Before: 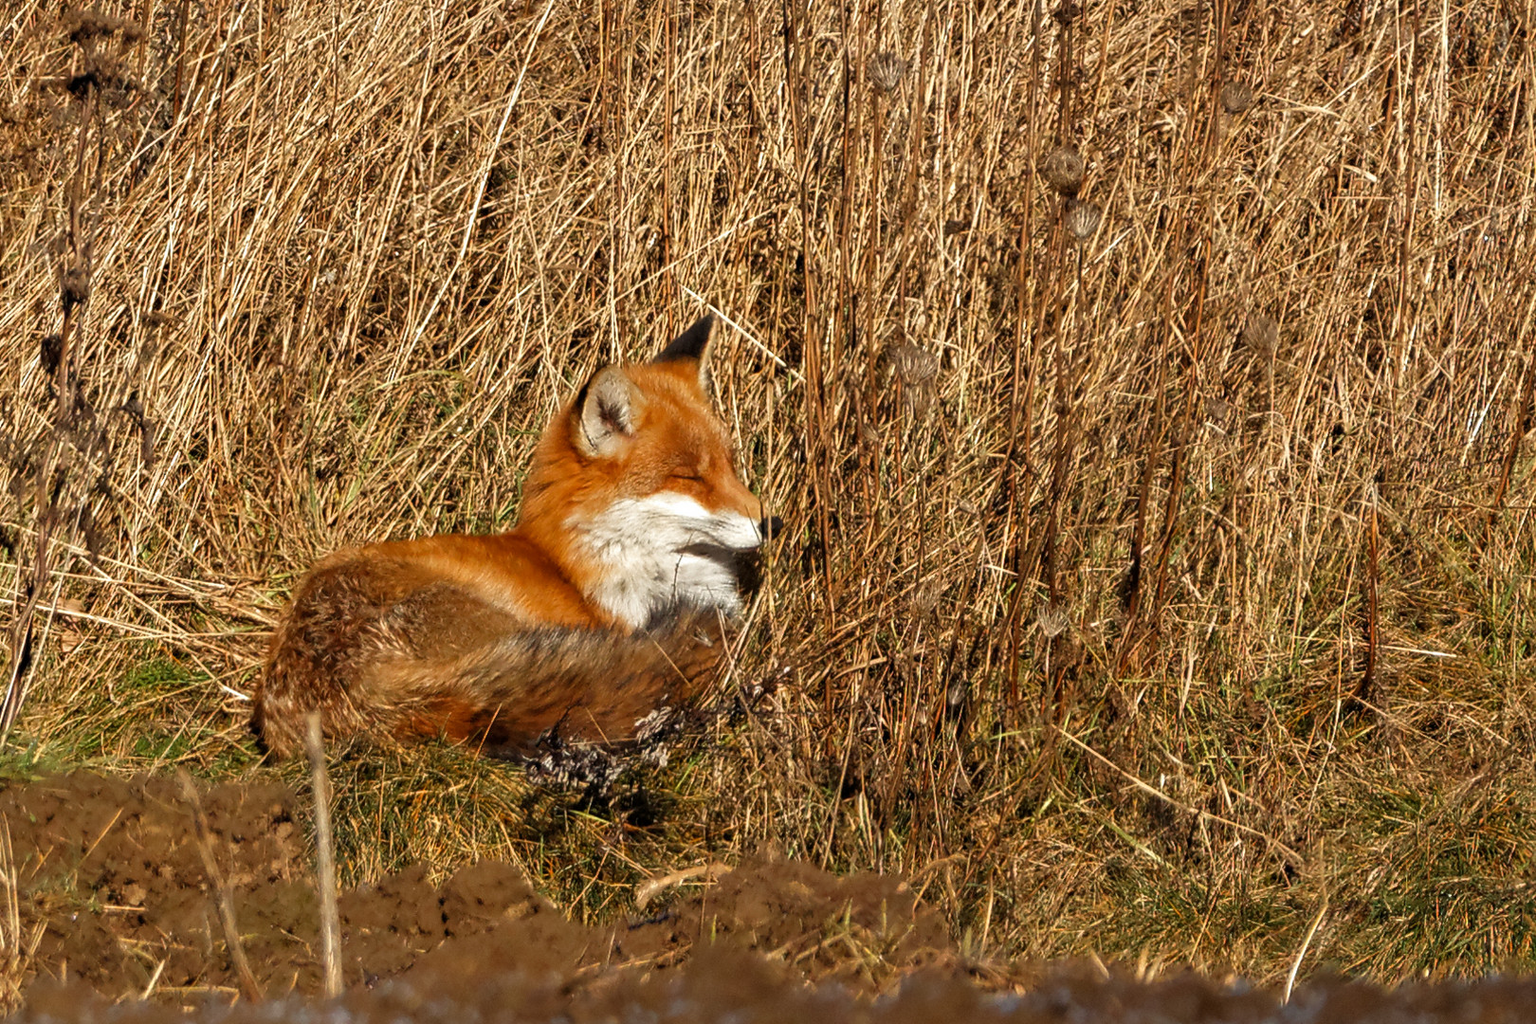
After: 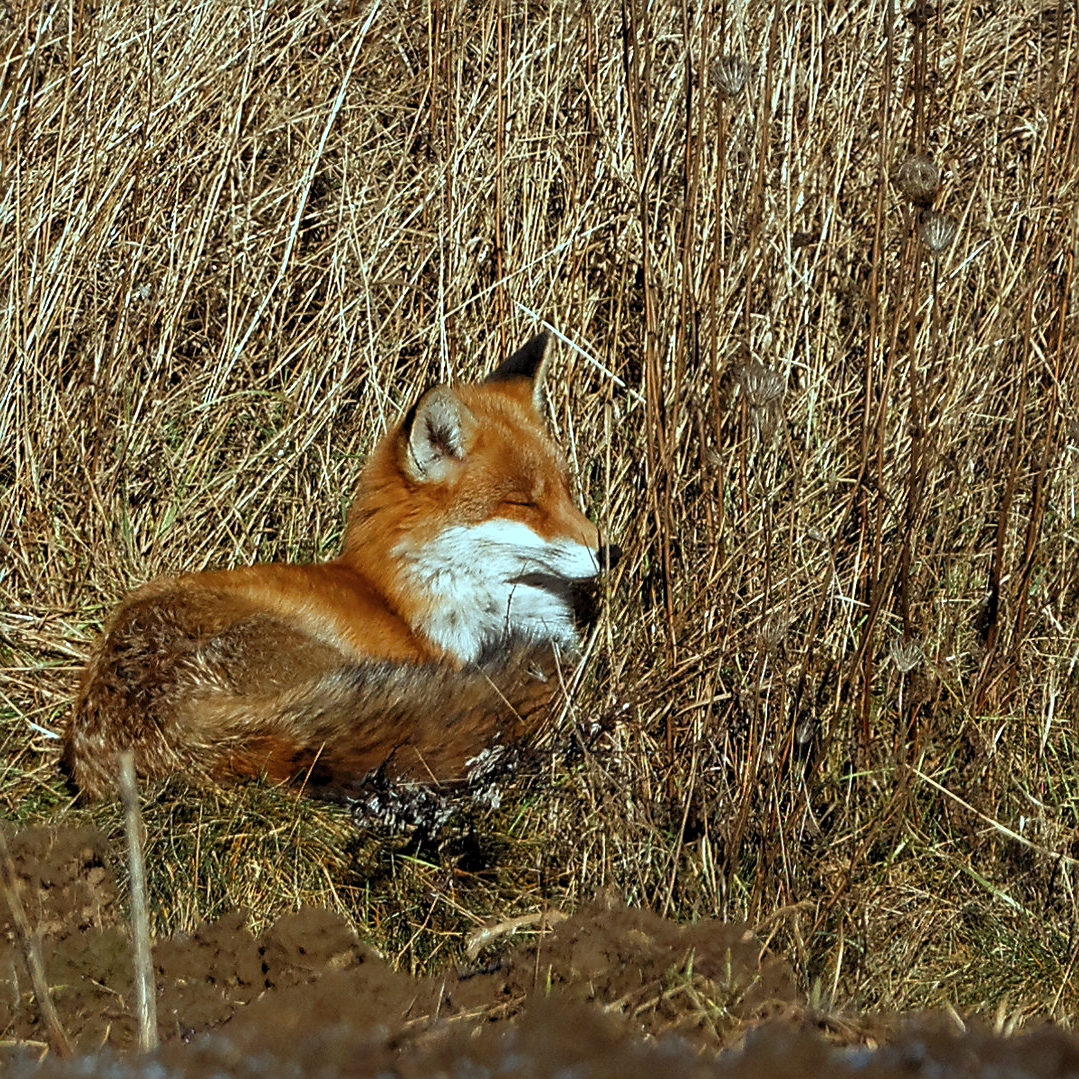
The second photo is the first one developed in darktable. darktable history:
crop and rotate: left 12.648%, right 20.685%
sharpen: on, module defaults
base curve: curves: ch0 [(0, 0) (0.303, 0.277) (1, 1)]
levels: levels [0.026, 0.507, 0.987]
white balance: red 0.925, blue 1.046
color correction: highlights a* -10.04, highlights b* -10.37
